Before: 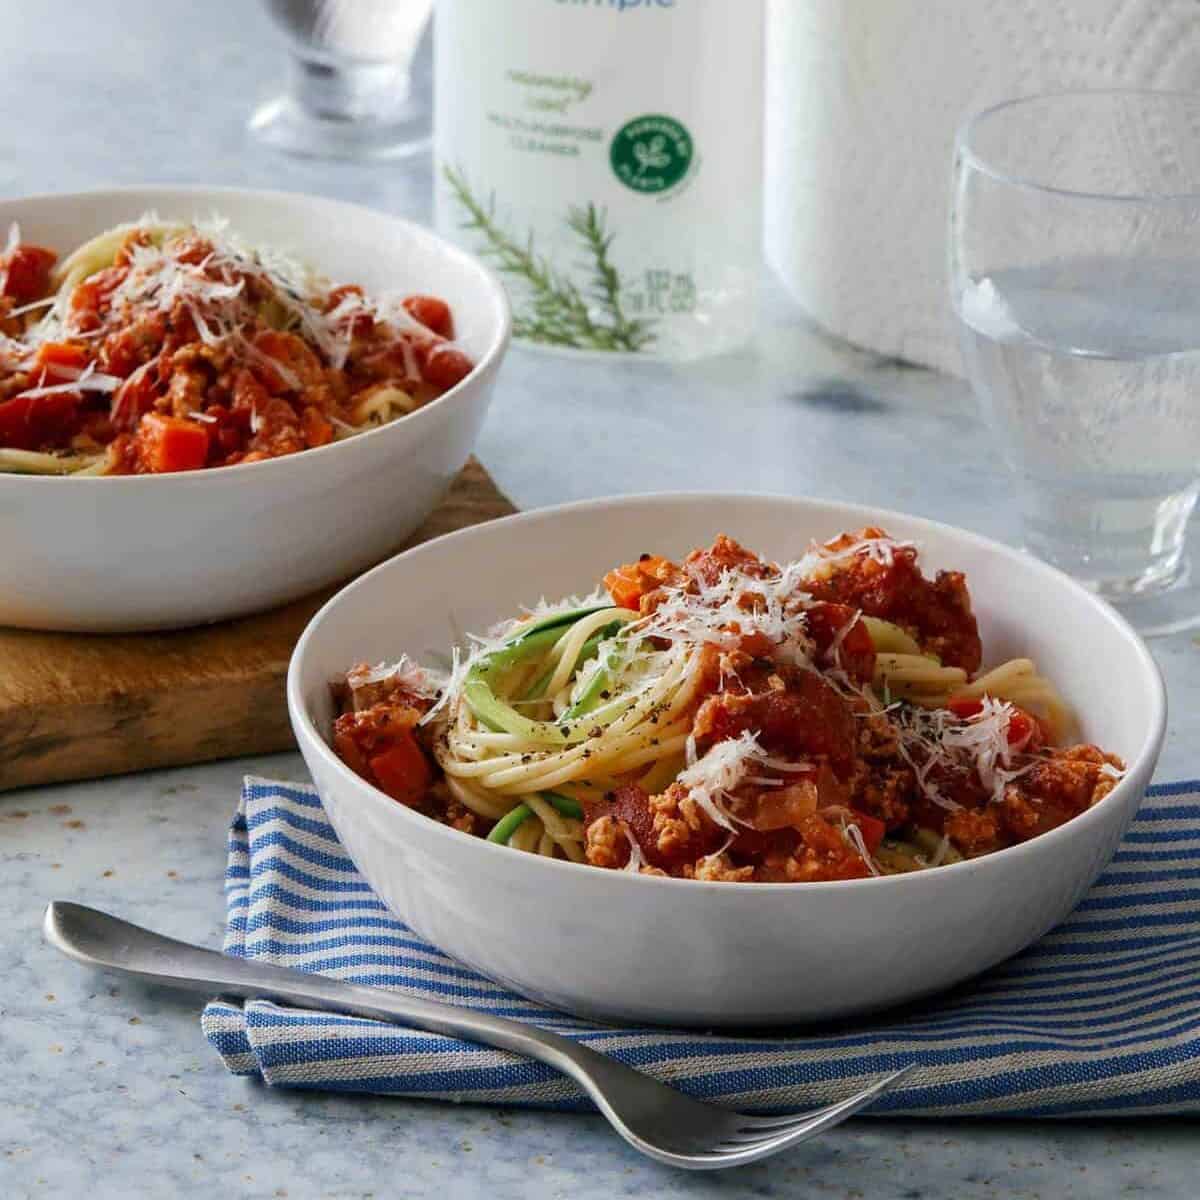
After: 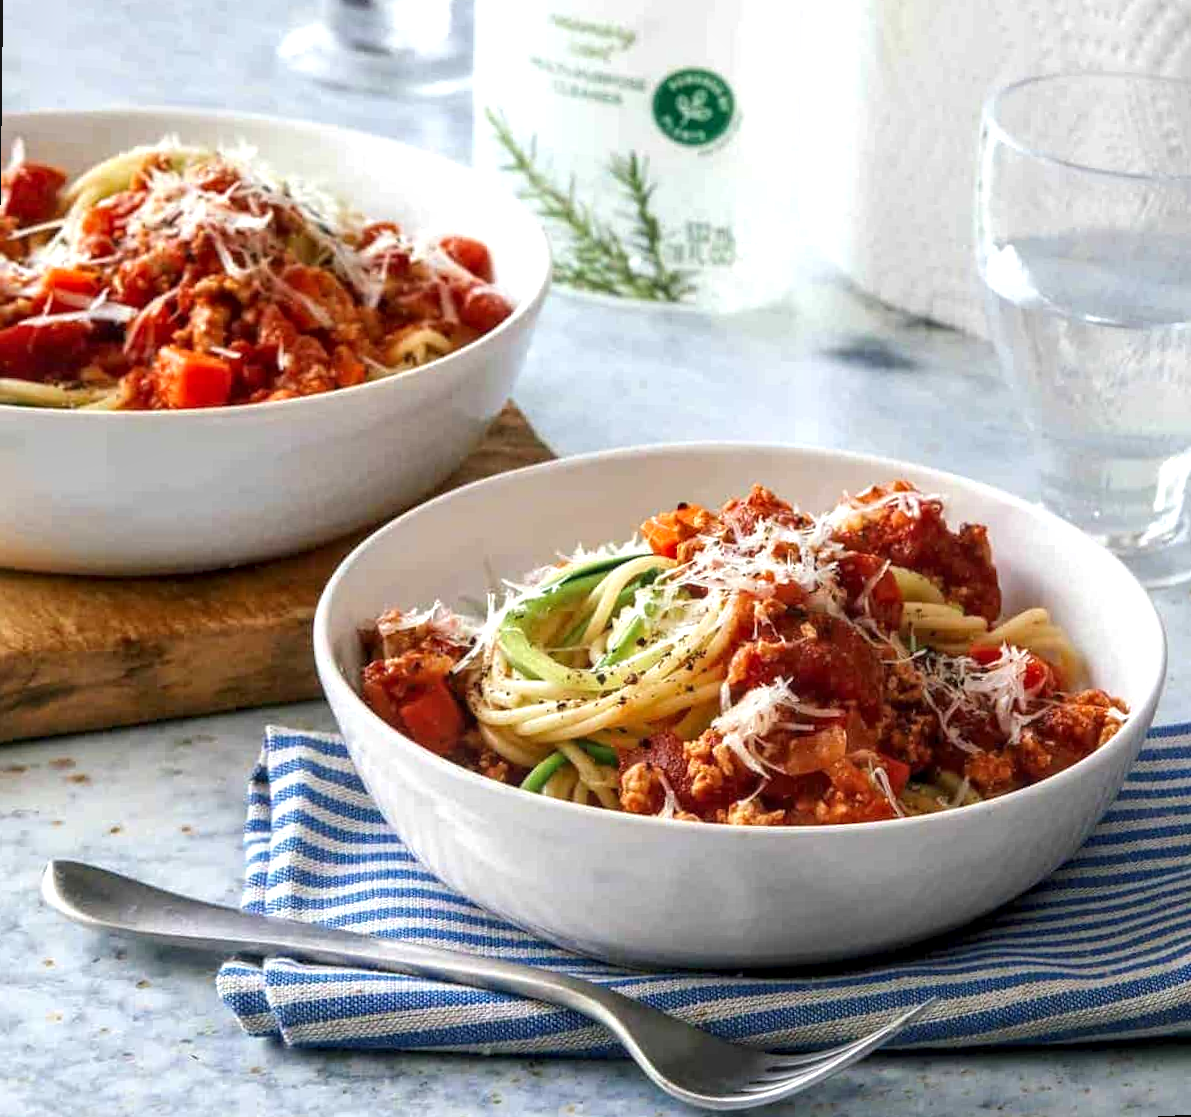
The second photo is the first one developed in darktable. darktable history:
exposure: black level correction 0, exposure 0.7 EV, compensate exposure bias true, compensate highlight preservation false
rotate and perspective: rotation 0.679°, lens shift (horizontal) 0.136, crop left 0.009, crop right 0.991, crop top 0.078, crop bottom 0.95
local contrast: on, module defaults
tone equalizer: -7 EV 0.18 EV, -6 EV 0.12 EV, -5 EV 0.08 EV, -4 EV 0.04 EV, -2 EV -0.02 EV, -1 EV -0.04 EV, +0 EV -0.06 EV, luminance estimator HSV value / RGB max
